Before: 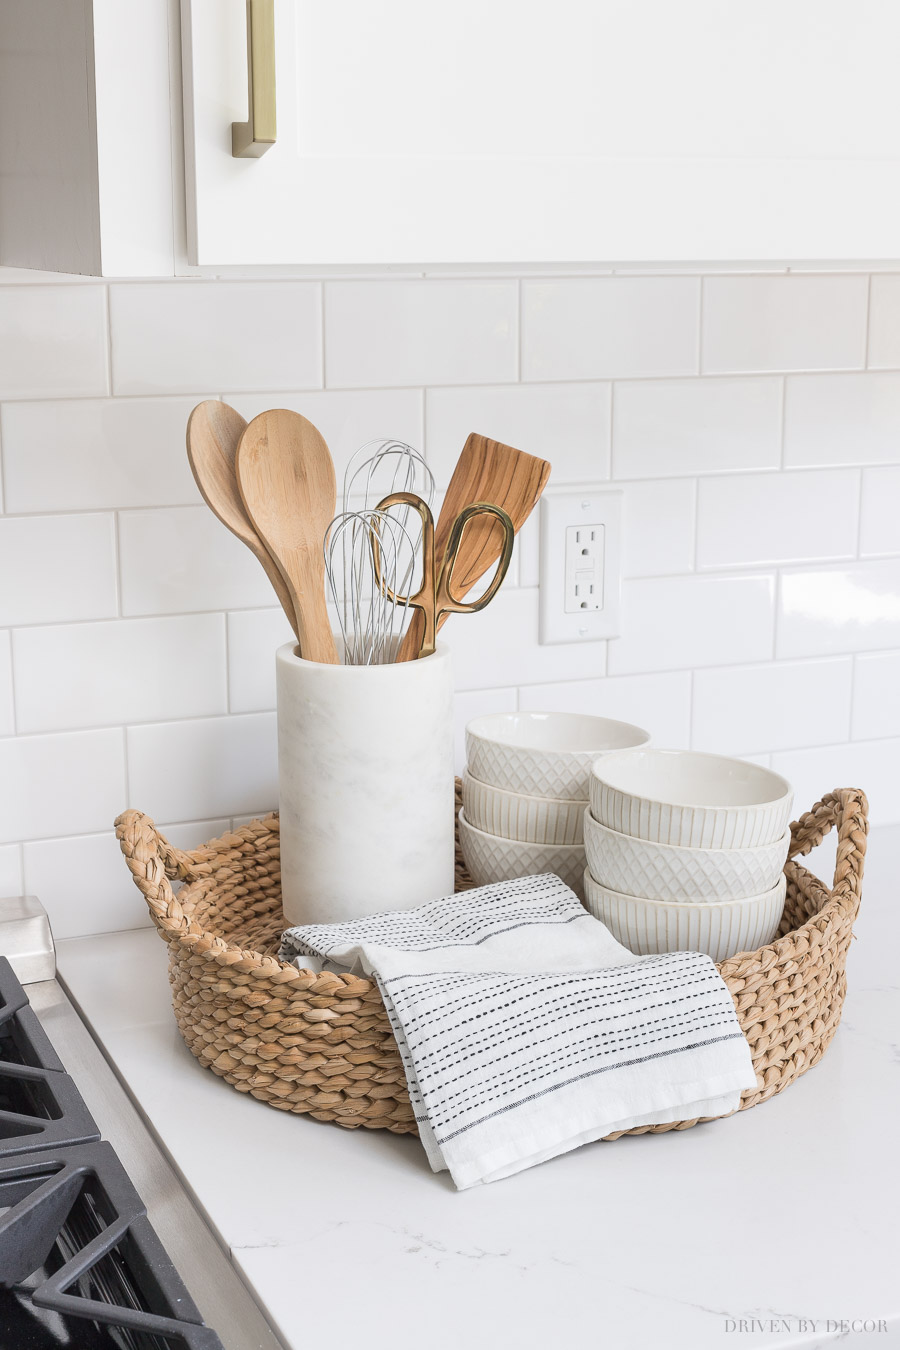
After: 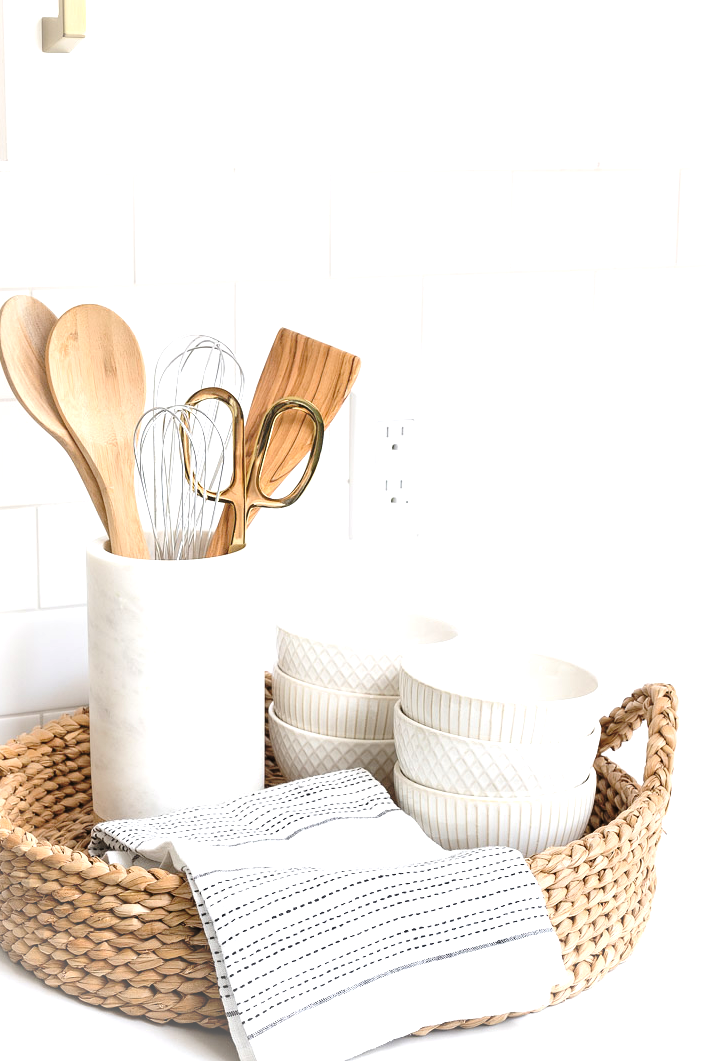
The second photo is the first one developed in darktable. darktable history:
tone equalizer: -8 EV -0.755 EV, -7 EV -0.724 EV, -6 EV -0.574 EV, -5 EV -0.361 EV, -3 EV 0.374 EV, -2 EV 0.6 EV, -1 EV 0.676 EV, +0 EV 0.728 EV
crop and rotate: left 21.13%, top 7.805%, right 0.318%, bottom 13.541%
base curve: curves: ch0 [(0, 0) (0.073, 0.04) (0.157, 0.139) (0.492, 0.492) (0.758, 0.758) (1, 1)], preserve colors none
vignetting: fall-off radius 61.22%, brightness 0.283, saturation 0.002
